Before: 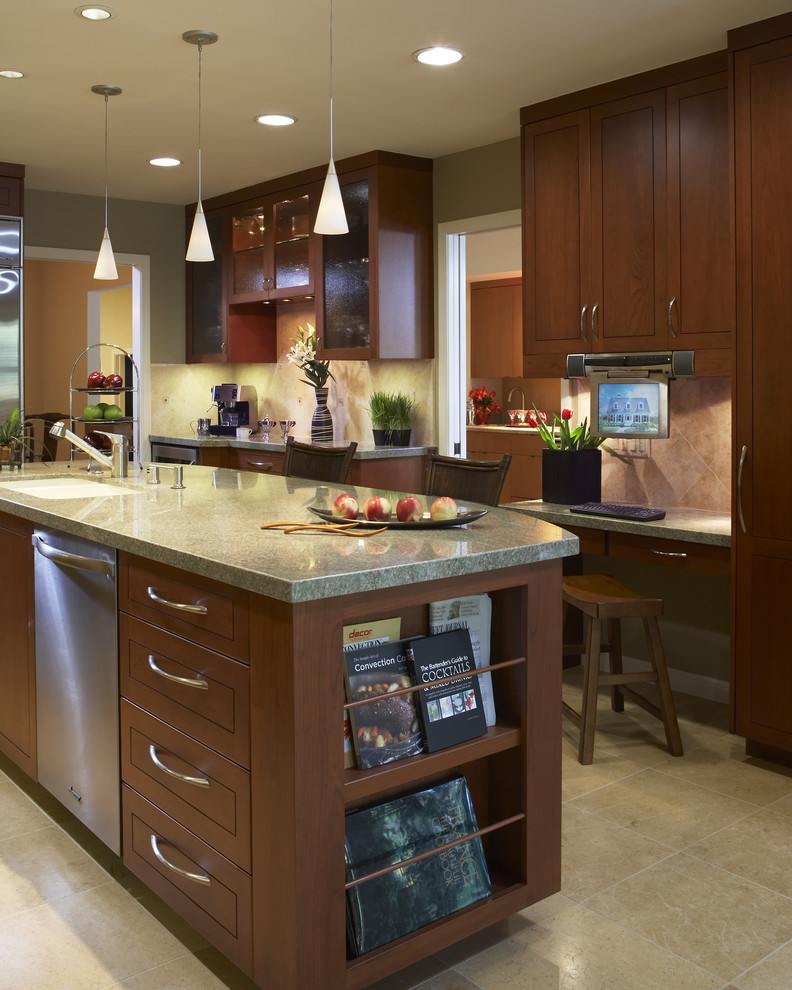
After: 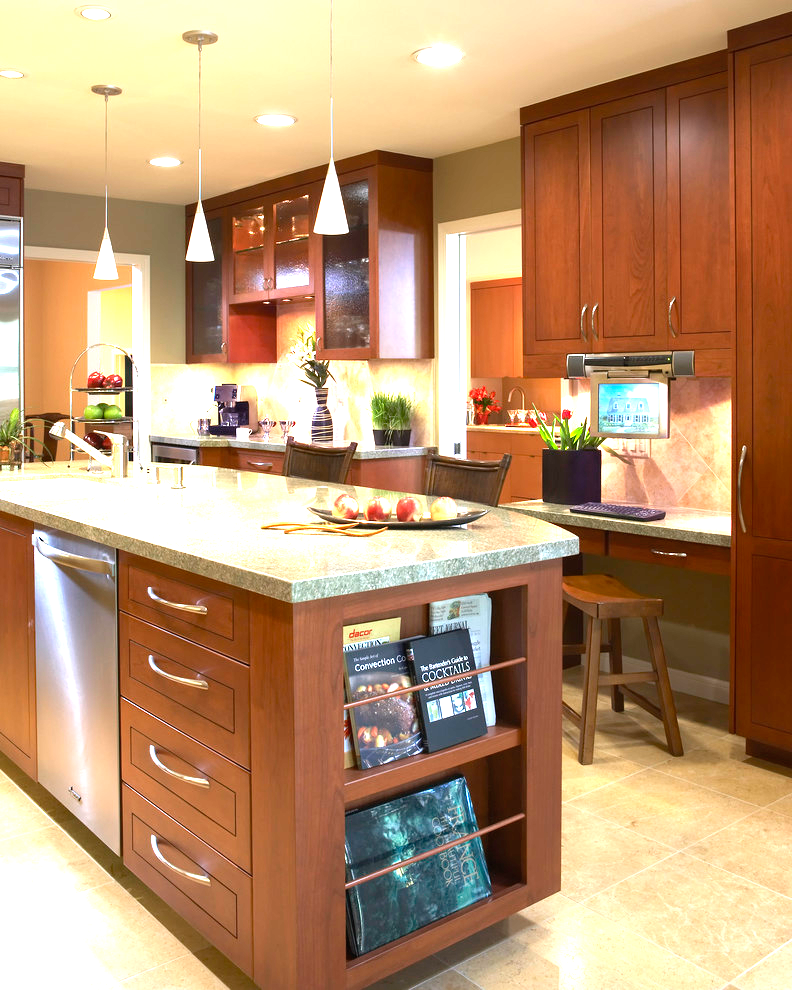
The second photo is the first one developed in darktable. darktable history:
exposure: black level correction 0, exposure 1.761 EV, compensate highlight preservation false
